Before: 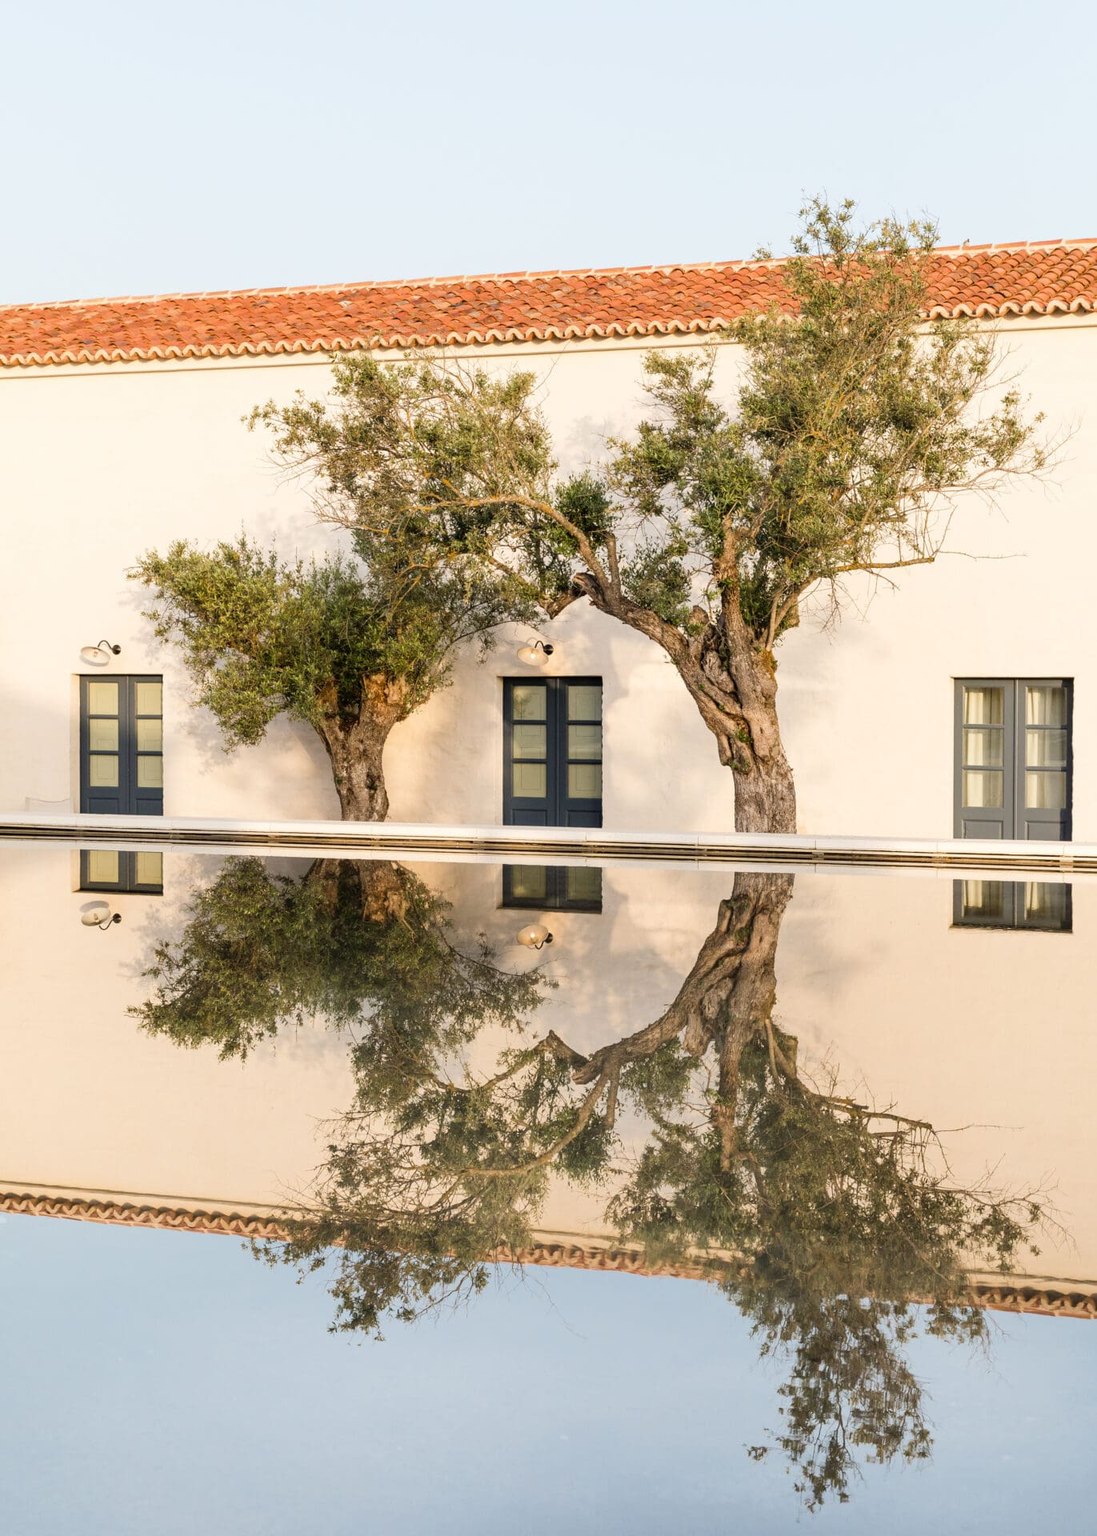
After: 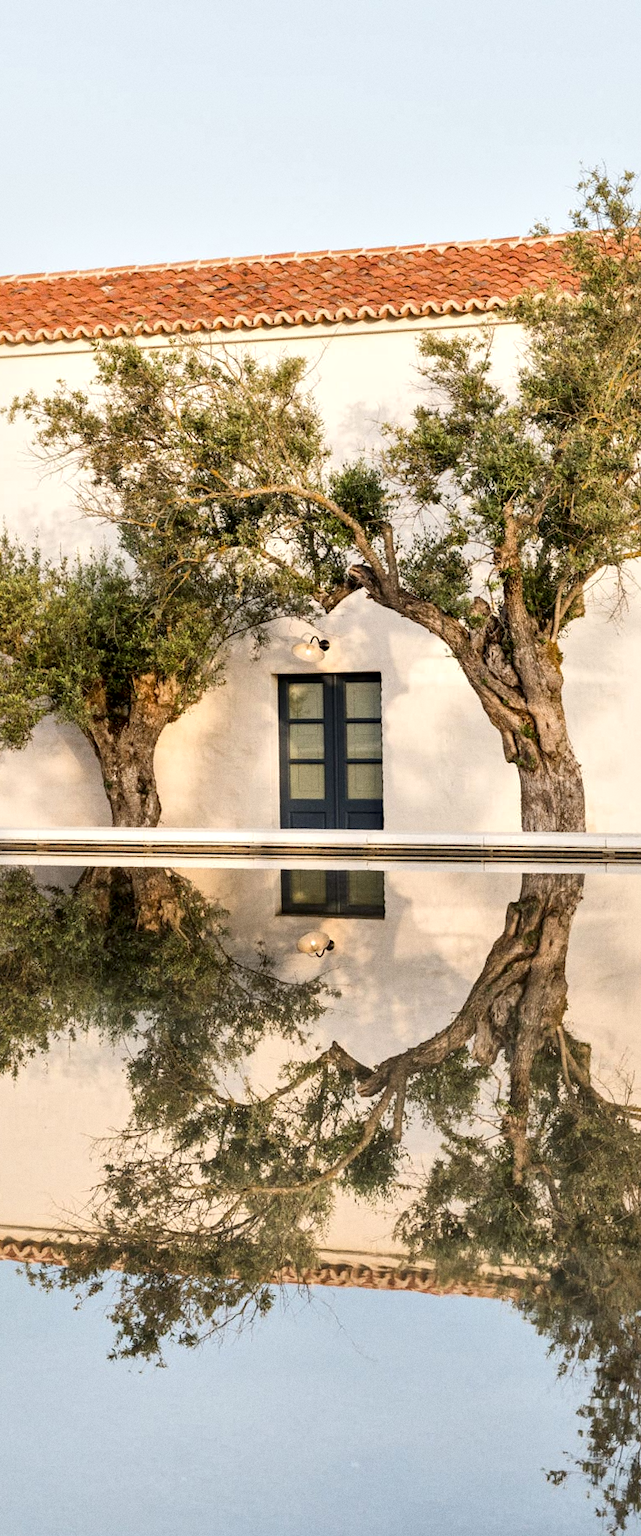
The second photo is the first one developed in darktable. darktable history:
local contrast: mode bilateral grid, contrast 50, coarseness 50, detail 150%, midtone range 0.2
rotate and perspective: rotation -1°, crop left 0.011, crop right 0.989, crop top 0.025, crop bottom 0.975
tone equalizer: on, module defaults
crop: left 21.496%, right 22.254%
grain: coarseness 0.09 ISO
